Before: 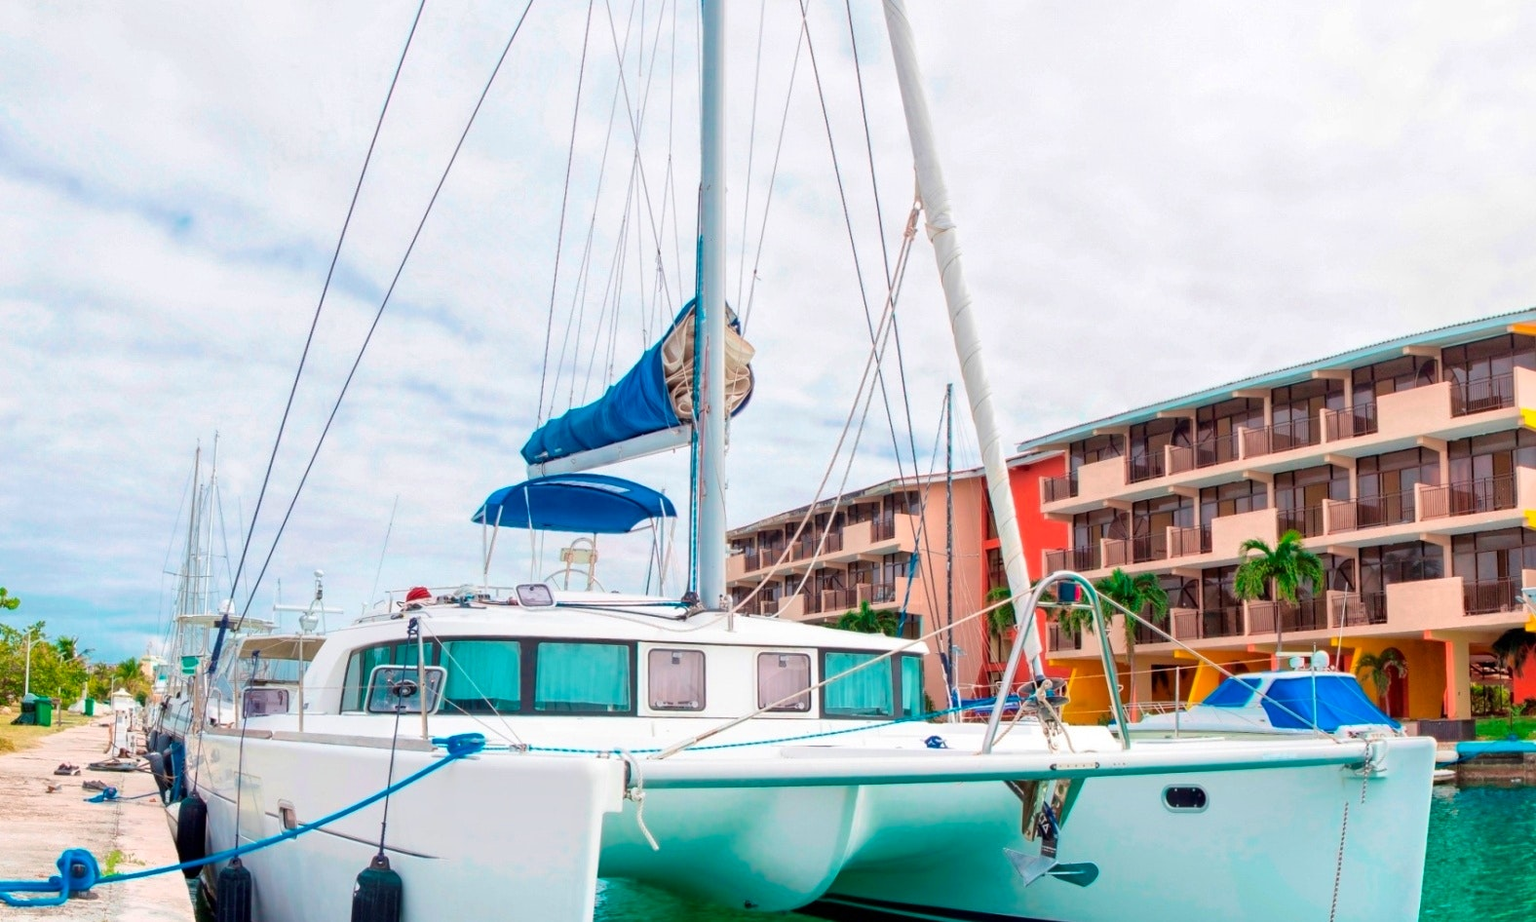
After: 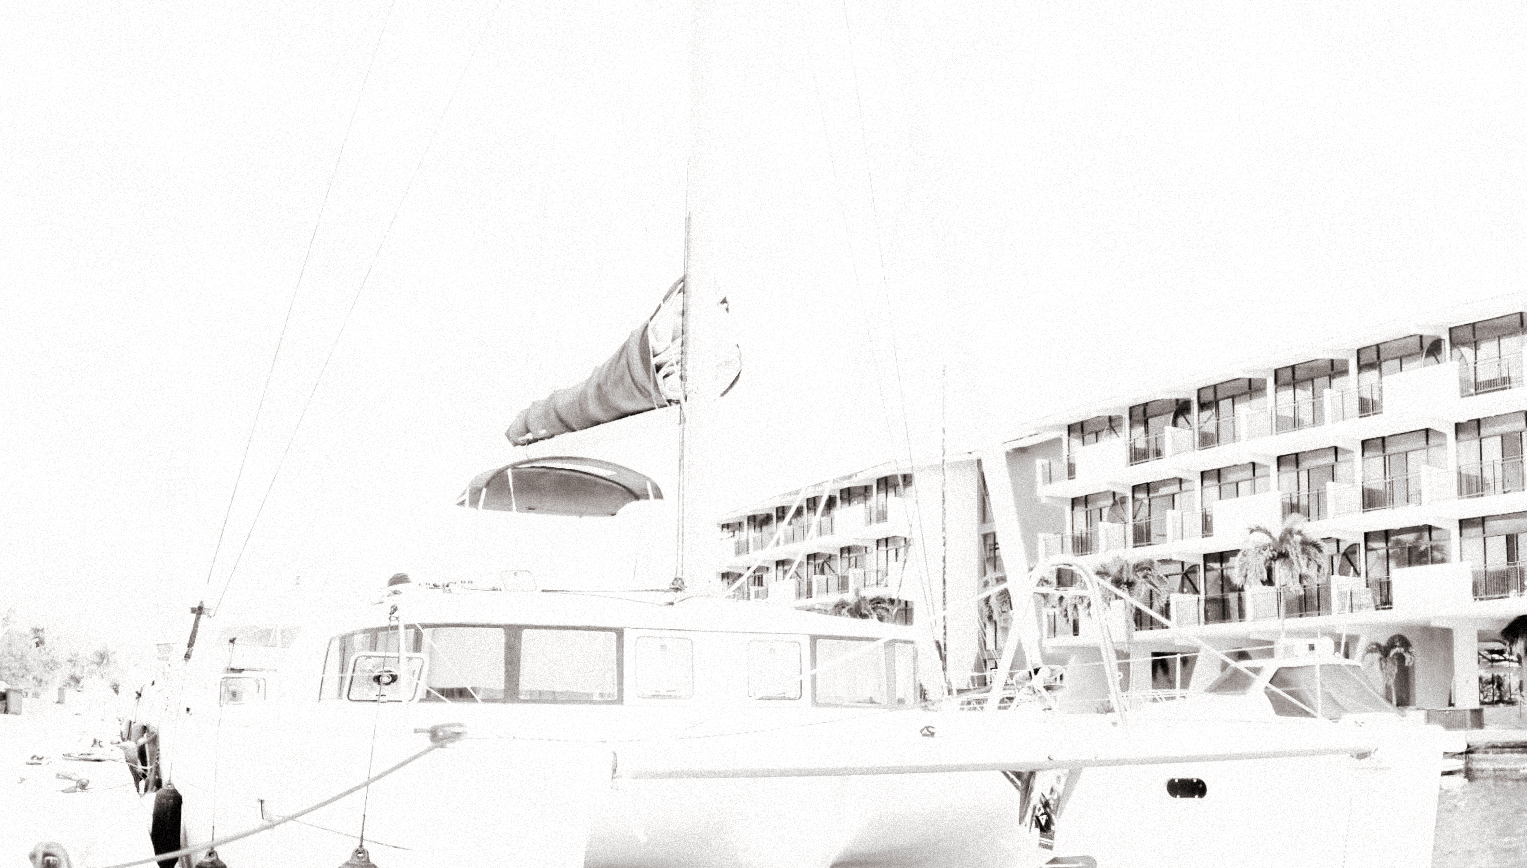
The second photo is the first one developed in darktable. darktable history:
color balance rgb: perceptual saturation grading › global saturation 25%, perceptual brilliance grading › mid-tones 10%, perceptual brilliance grading › shadows 15%, global vibrance 20%
crop: left 1.964%, top 3.251%, right 1.122%, bottom 4.933%
monochrome: on, module defaults
split-toning: shadows › hue 26°, shadows › saturation 0.09, highlights › hue 40°, highlights › saturation 0.18, balance -63, compress 0%
grain: strength 35%, mid-tones bias 0%
base curve: curves: ch0 [(0, 0) (0.007, 0.004) (0.027, 0.03) (0.046, 0.07) (0.207, 0.54) (0.442, 0.872) (0.673, 0.972) (1, 1)], preserve colors none
exposure: black level correction 0, exposure 1.2 EV, compensate highlight preservation false
